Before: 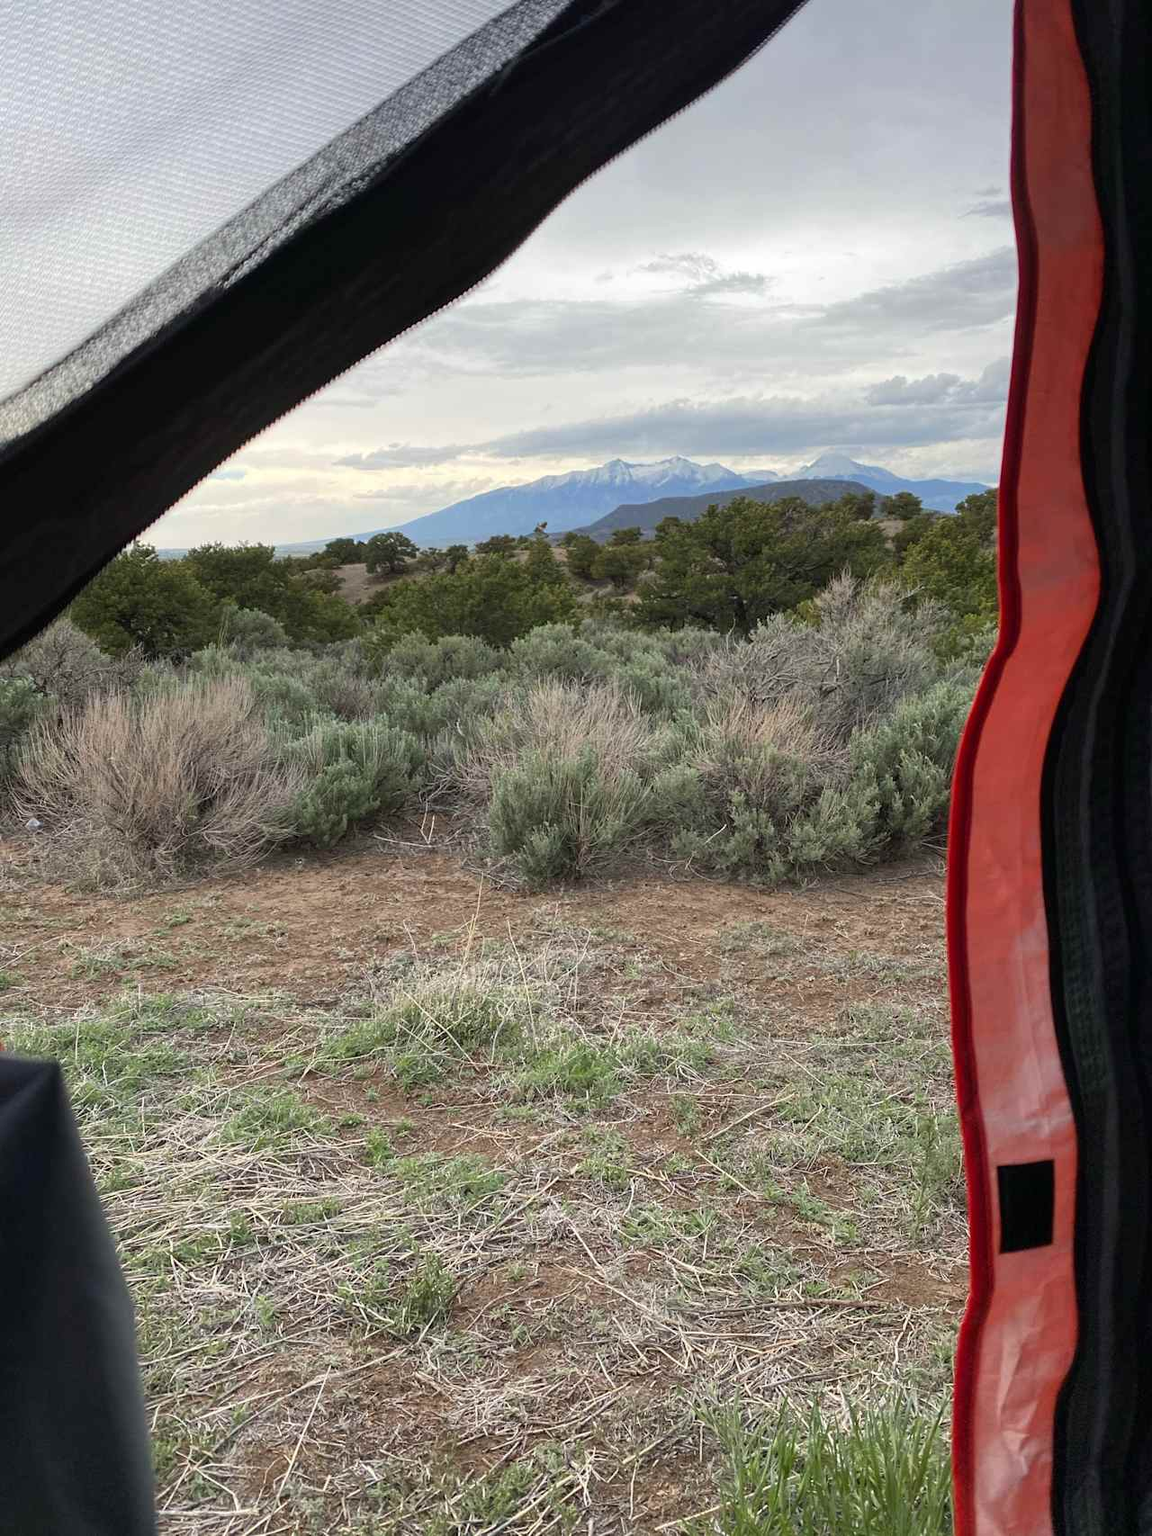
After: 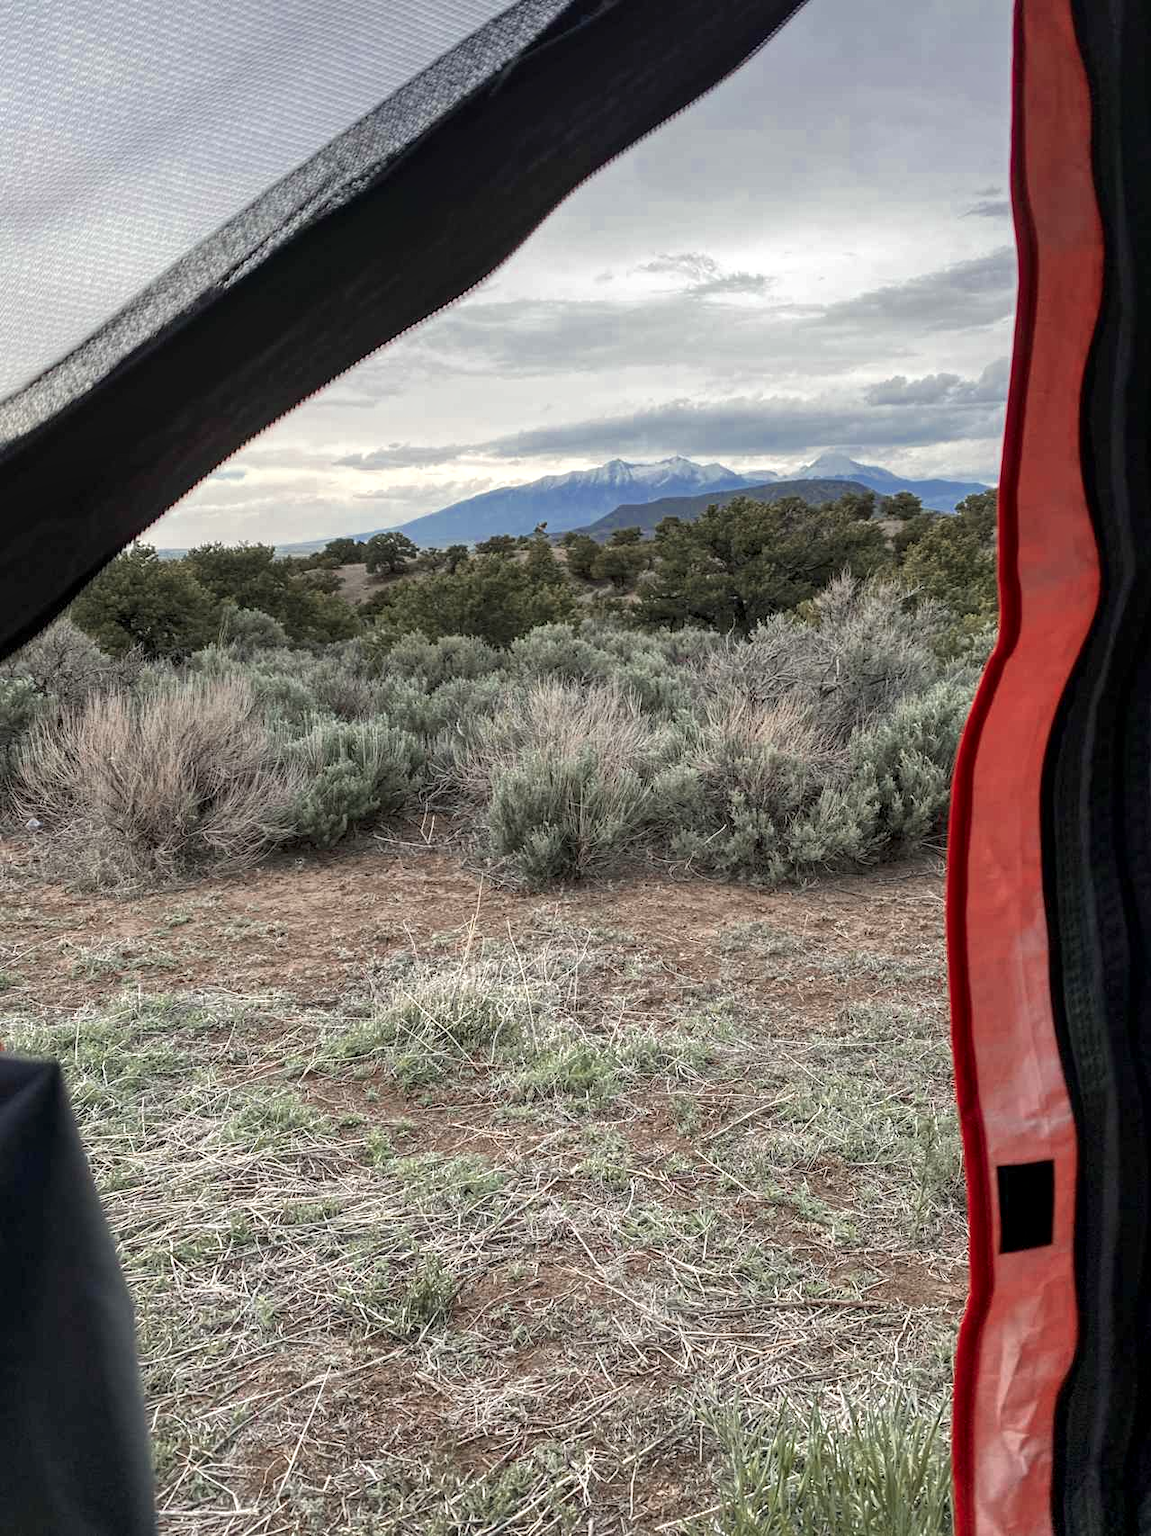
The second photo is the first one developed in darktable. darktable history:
local contrast: detail 130%
color zones: curves: ch0 [(0, 0.473) (0.001, 0.473) (0.226, 0.548) (0.4, 0.589) (0.525, 0.54) (0.728, 0.403) (0.999, 0.473) (1, 0.473)]; ch1 [(0, 0.619) (0.001, 0.619) (0.234, 0.388) (0.4, 0.372) (0.528, 0.422) (0.732, 0.53) (0.999, 0.619) (1, 0.619)]; ch2 [(0, 0.547) (0.001, 0.547) (0.226, 0.45) (0.4, 0.525) (0.525, 0.585) (0.8, 0.511) (0.999, 0.547) (1, 0.547)], mix 27.95%
